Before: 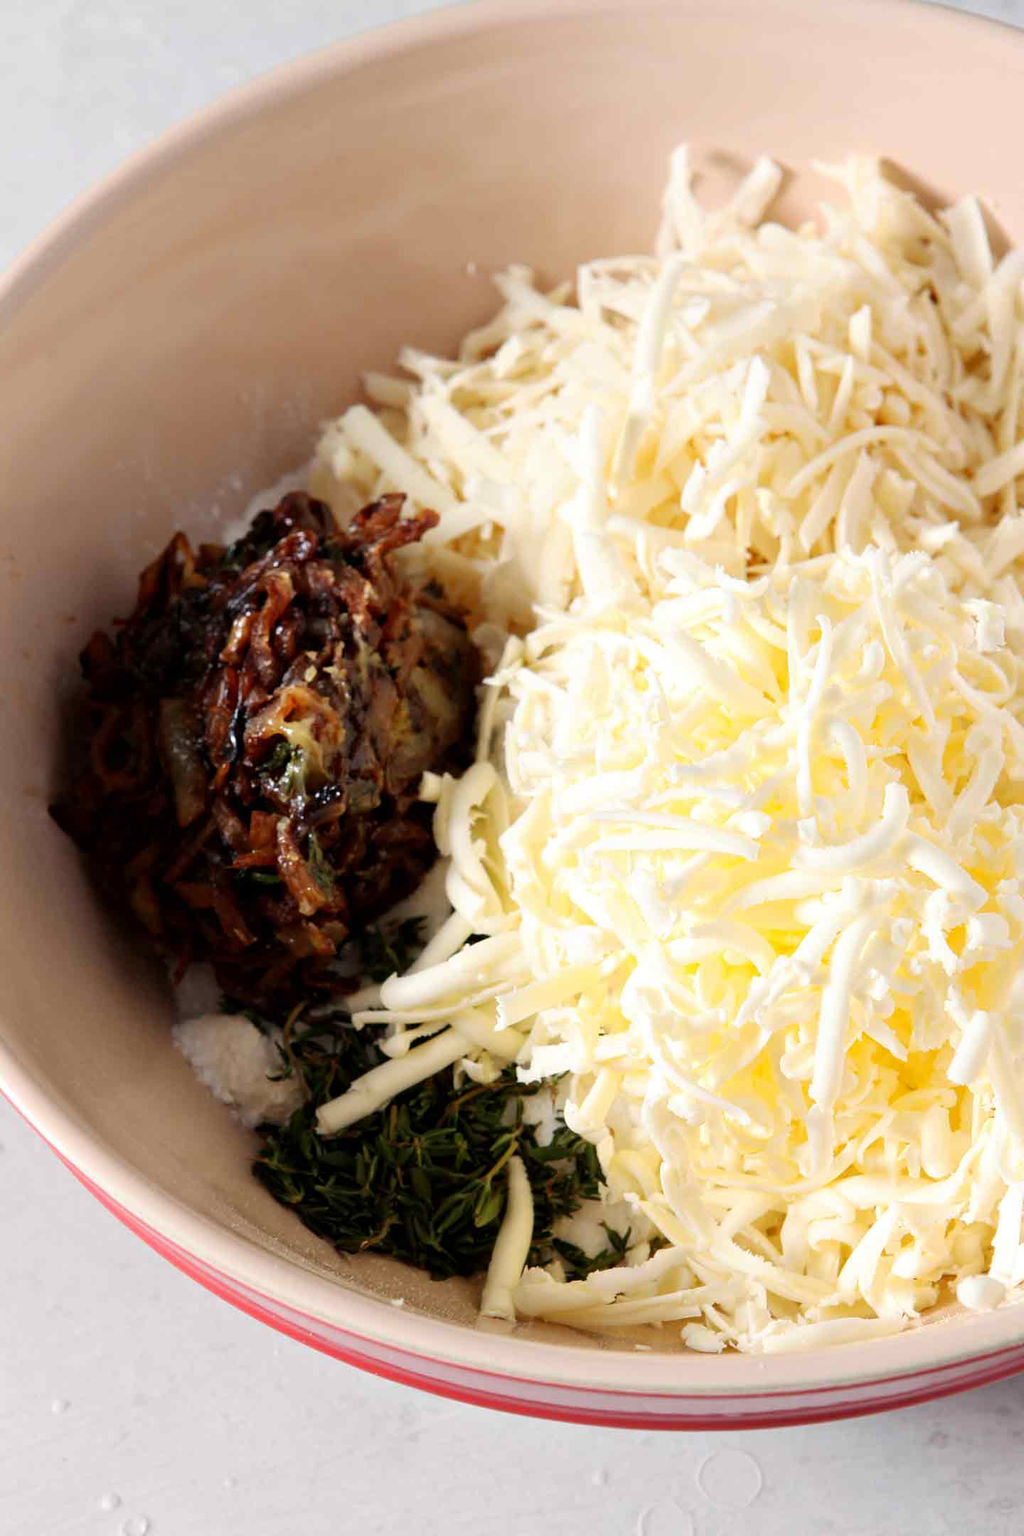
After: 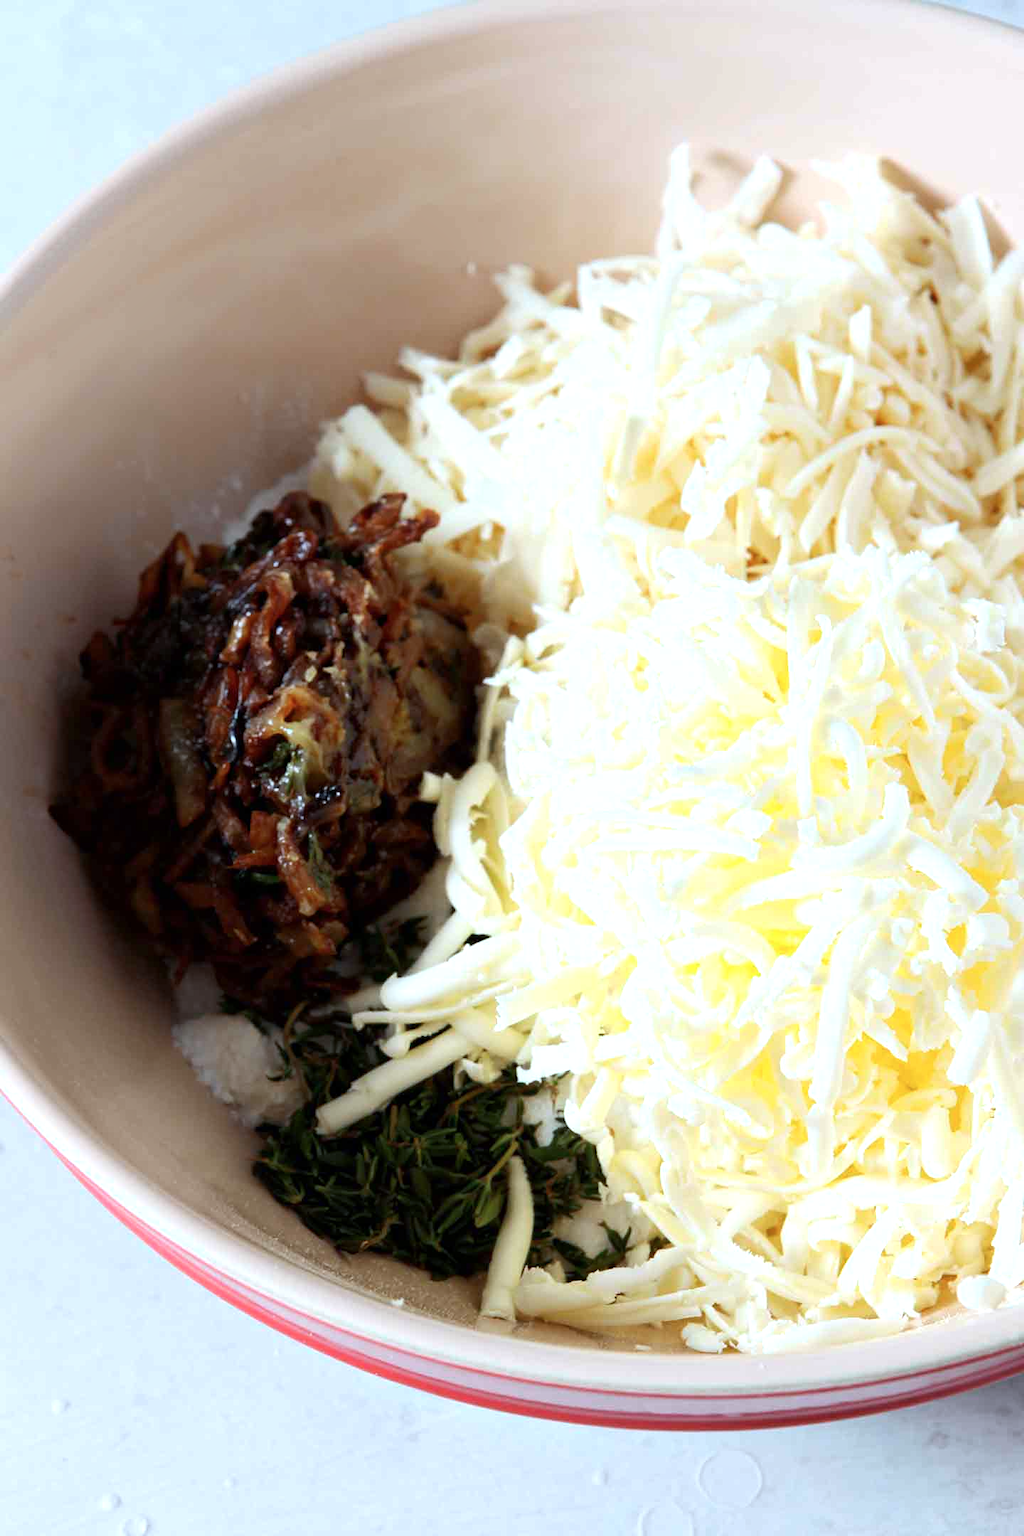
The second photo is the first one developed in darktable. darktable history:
color calibration: illuminant Planckian (black body), x 0.375, y 0.373, temperature 4117 K
tone equalizer: -8 EV -0.001 EV, -7 EV 0.001 EV, -6 EV -0.002 EV, -5 EV -0.003 EV, -4 EV -0.062 EV, -3 EV -0.222 EV, -2 EV -0.267 EV, -1 EV 0.105 EV, +0 EV 0.303 EV
